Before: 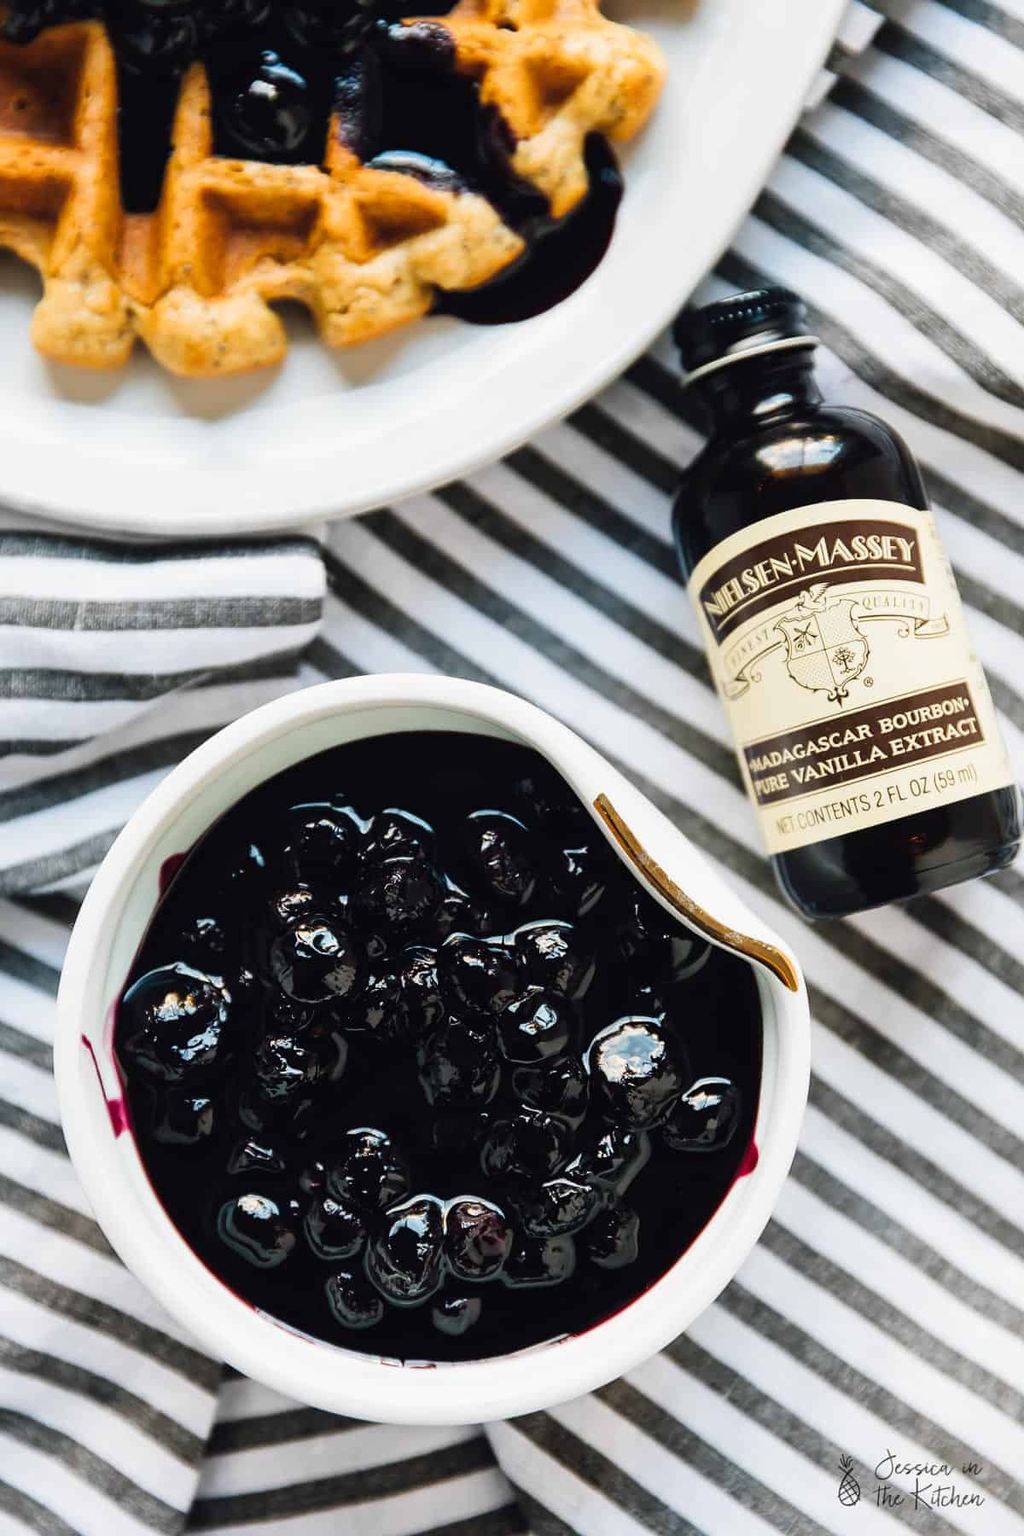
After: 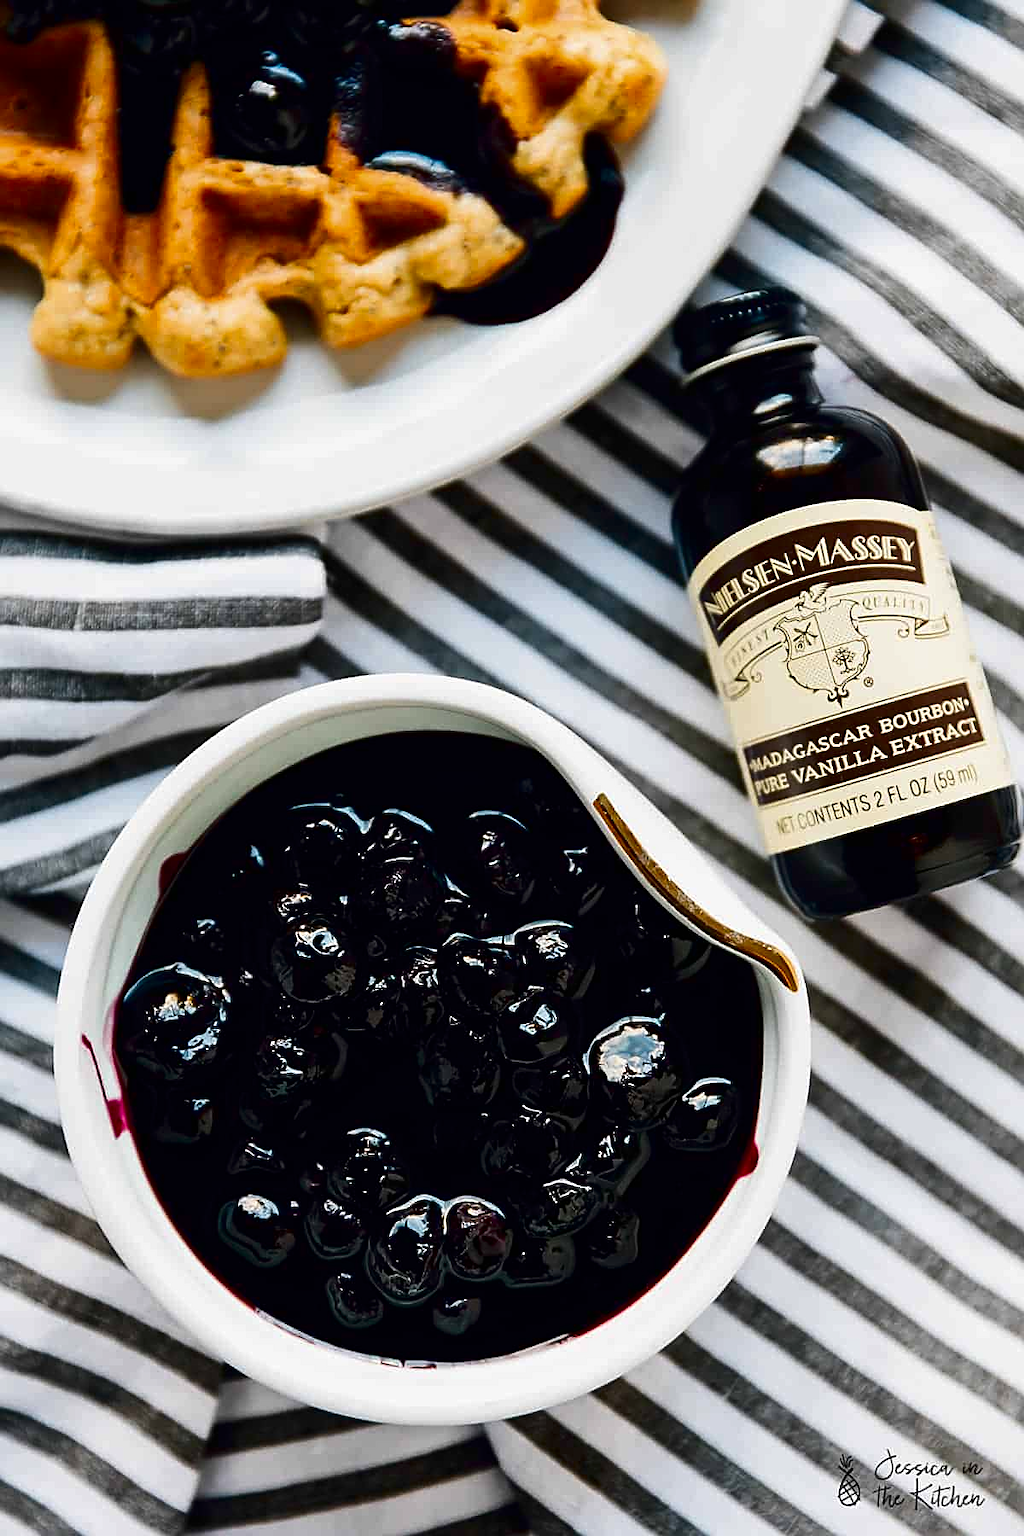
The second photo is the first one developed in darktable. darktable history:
sharpen: on, module defaults
contrast brightness saturation: contrast 0.1, brightness -0.26, saturation 0.14
